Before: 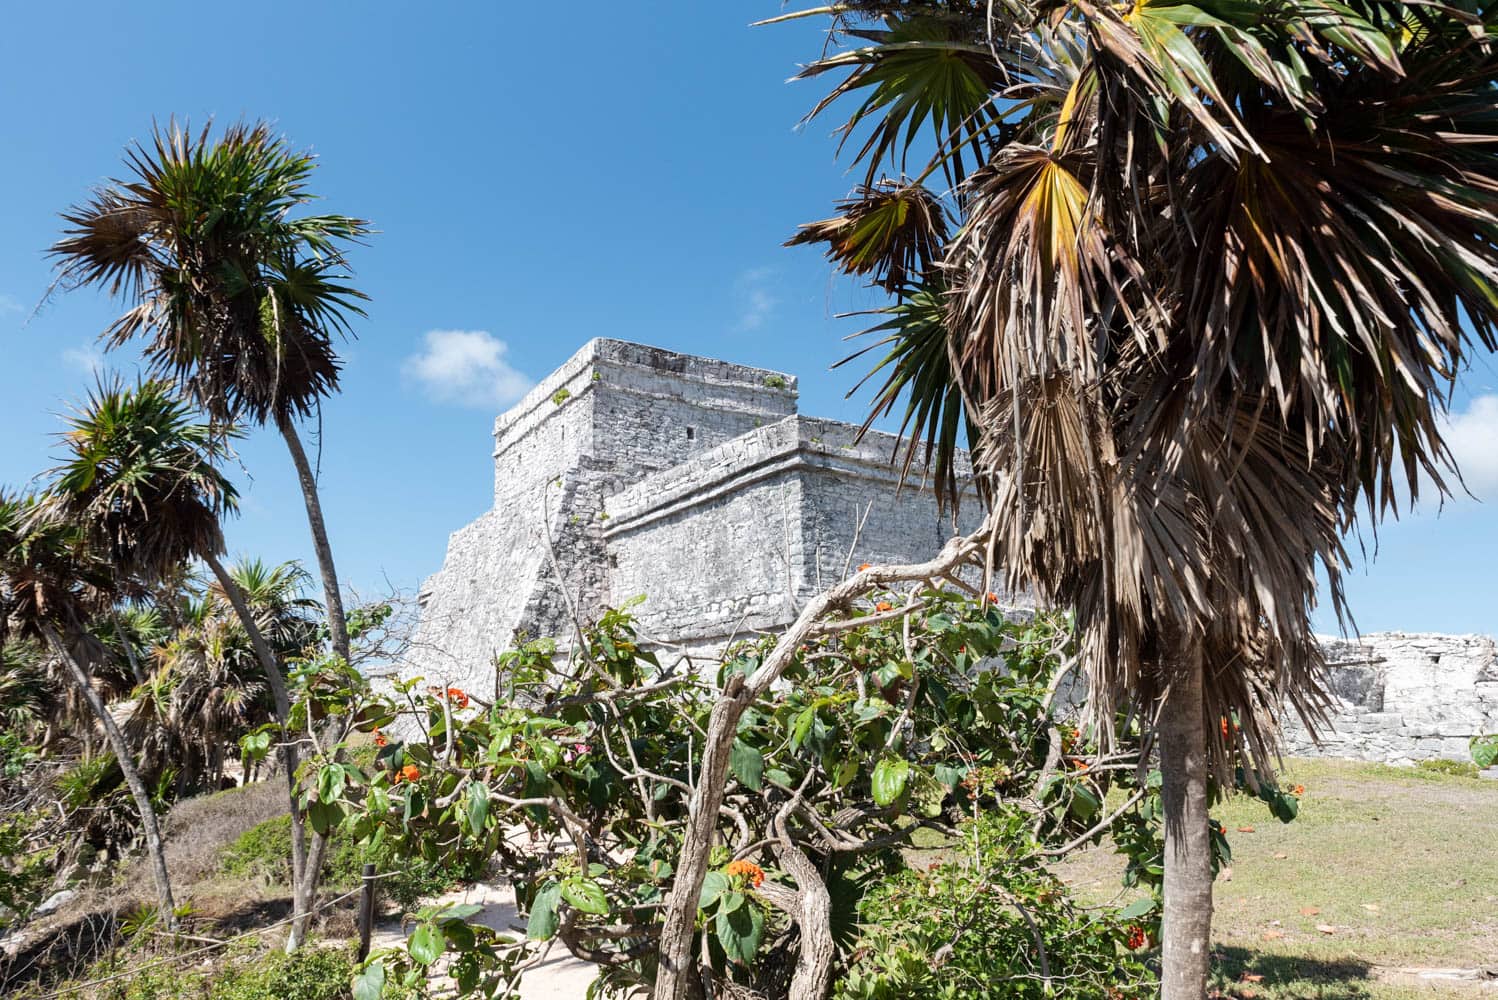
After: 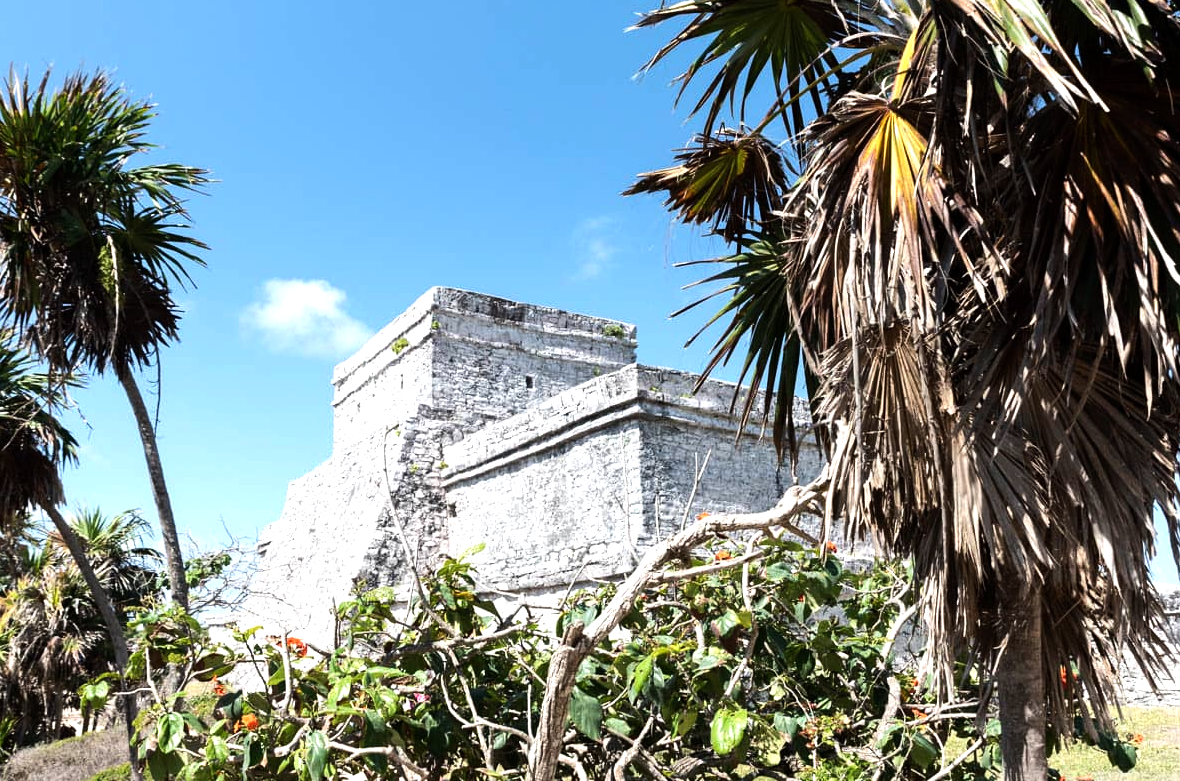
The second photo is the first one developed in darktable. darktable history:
tone equalizer: -8 EV -0.75 EV, -7 EV -0.7 EV, -6 EV -0.6 EV, -5 EV -0.4 EV, -3 EV 0.4 EV, -2 EV 0.6 EV, -1 EV 0.7 EV, +0 EV 0.75 EV, edges refinement/feathering 500, mask exposure compensation -1.57 EV, preserve details no
crop and rotate: left 10.77%, top 5.1%, right 10.41%, bottom 16.76%
